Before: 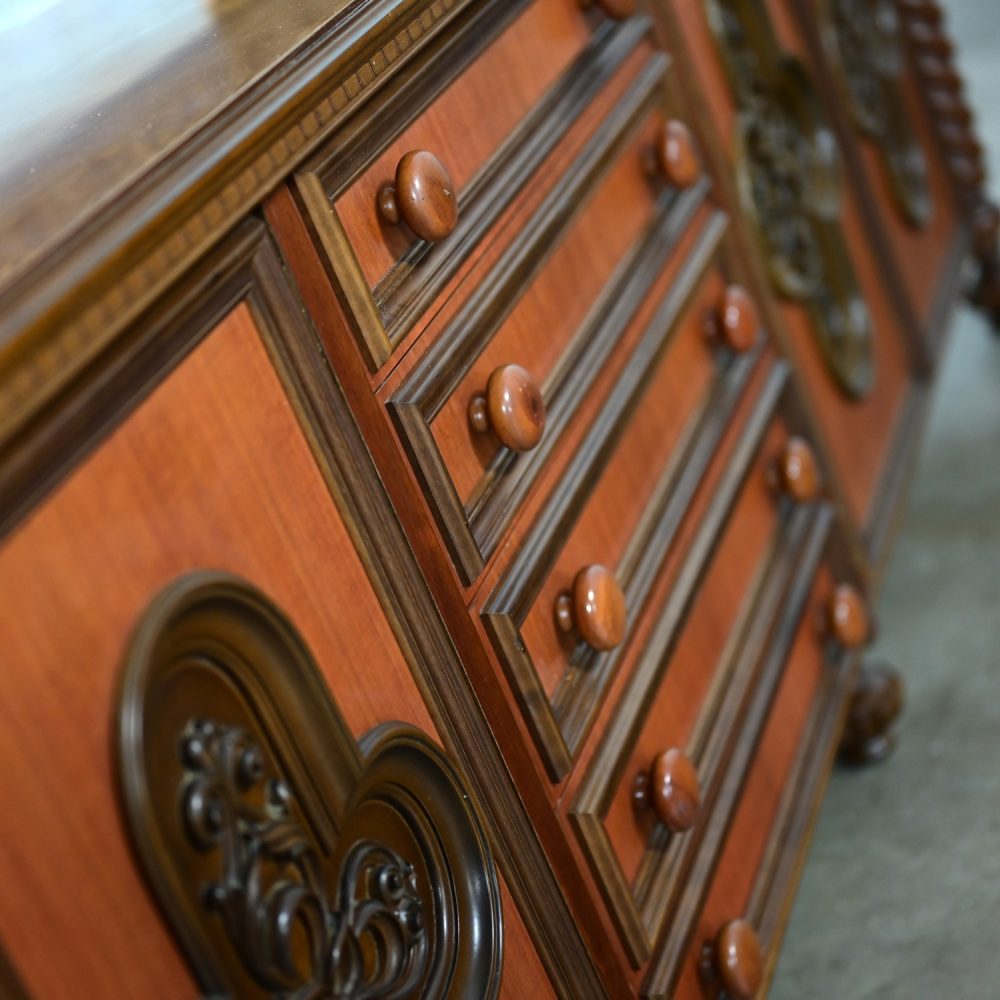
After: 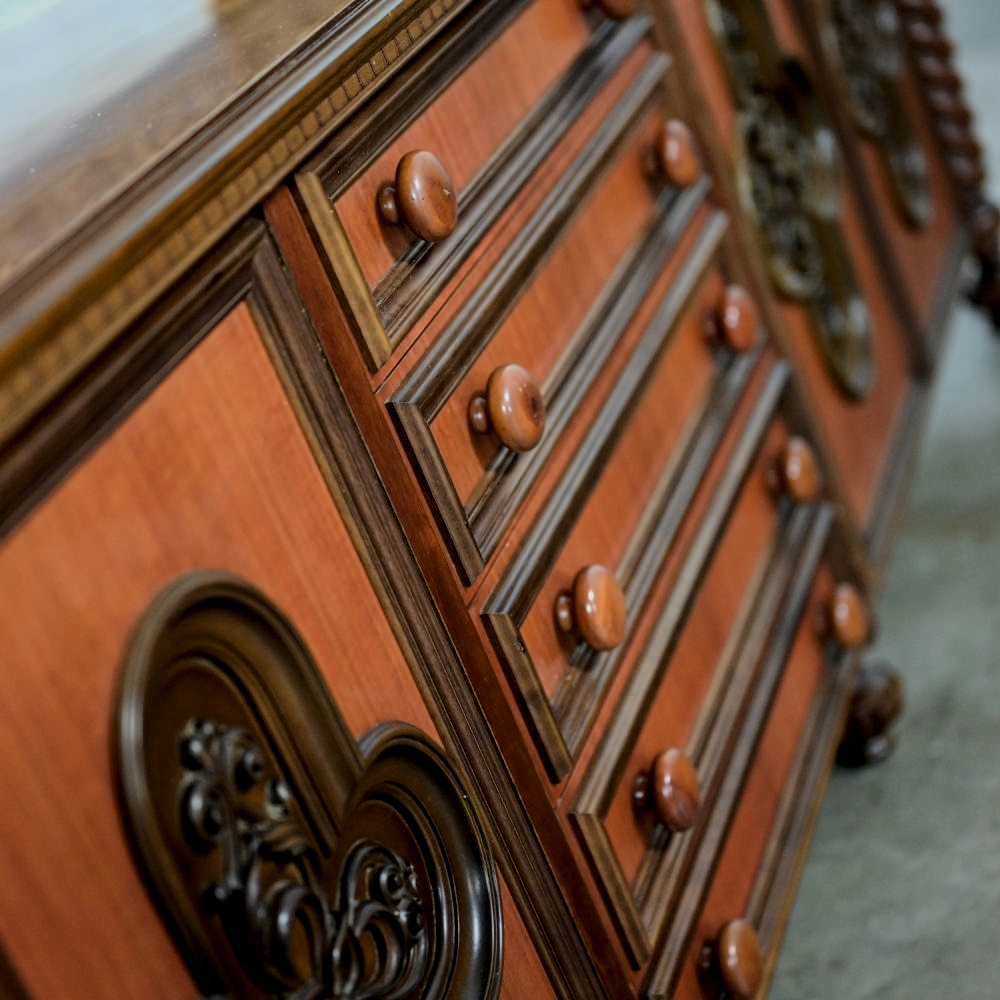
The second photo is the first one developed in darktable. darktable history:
local contrast: on, module defaults
filmic rgb: black relative exposure -7.65 EV, white relative exposure 4.56 EV, hardness 3.61
vibrance: vibrance 0%
